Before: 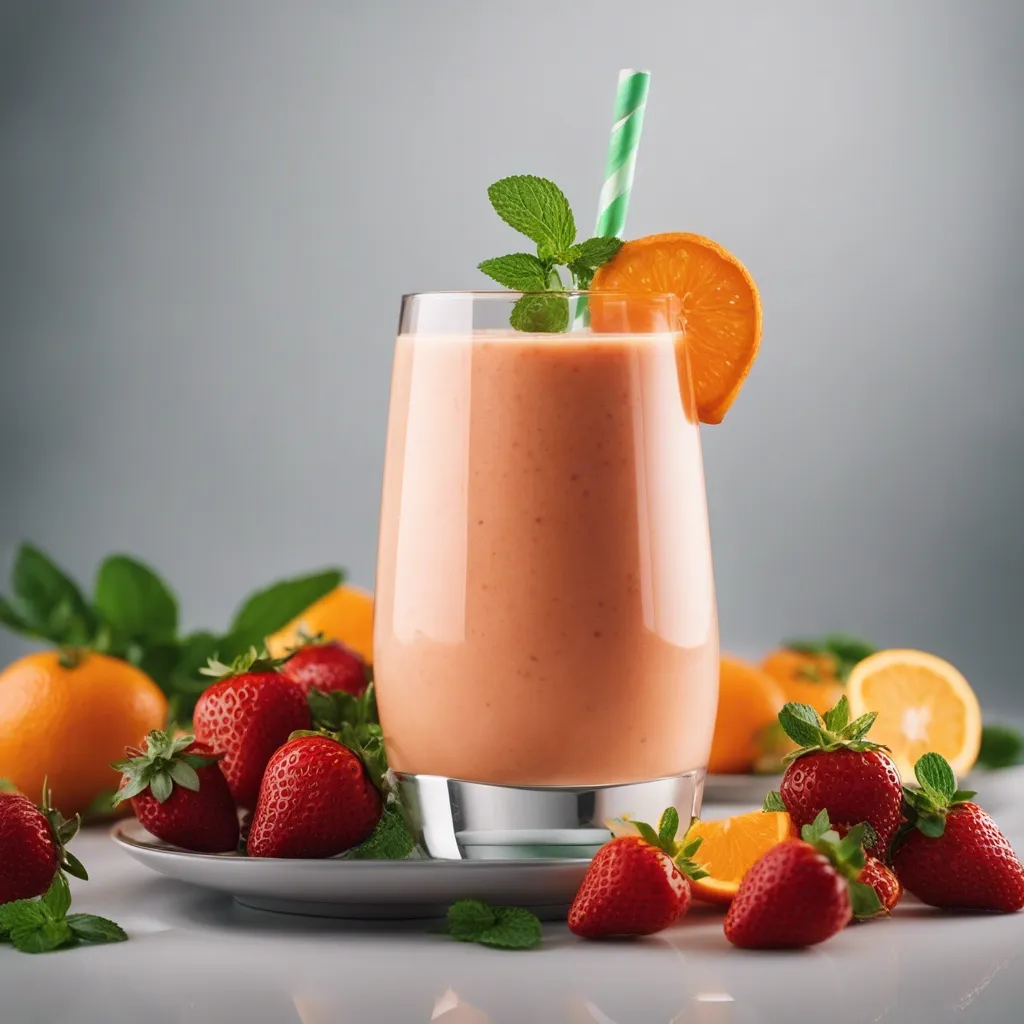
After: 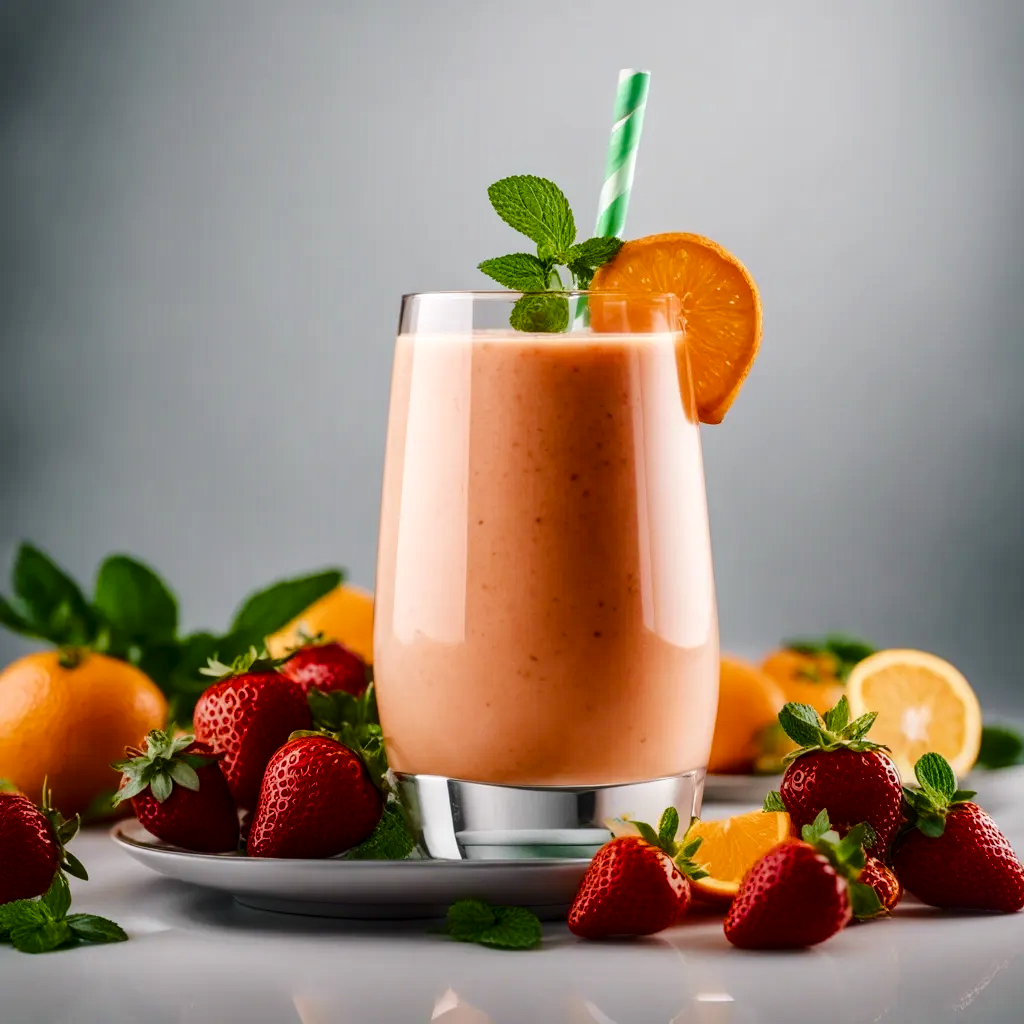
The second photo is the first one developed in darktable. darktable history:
base curve: curves: ch0 [(0, 0) (0.073, 0.04) (0.157, 0.139) (0.492, 0.492) (0.758, 0.758) (1, 1)]
local contrast: on, module defaults
color balance rgb: perceptual saturation grading › global saturation 20%, perceptual saturation grading › highlights -25.113%, perceptual saturation grading › shadows 49.397%
